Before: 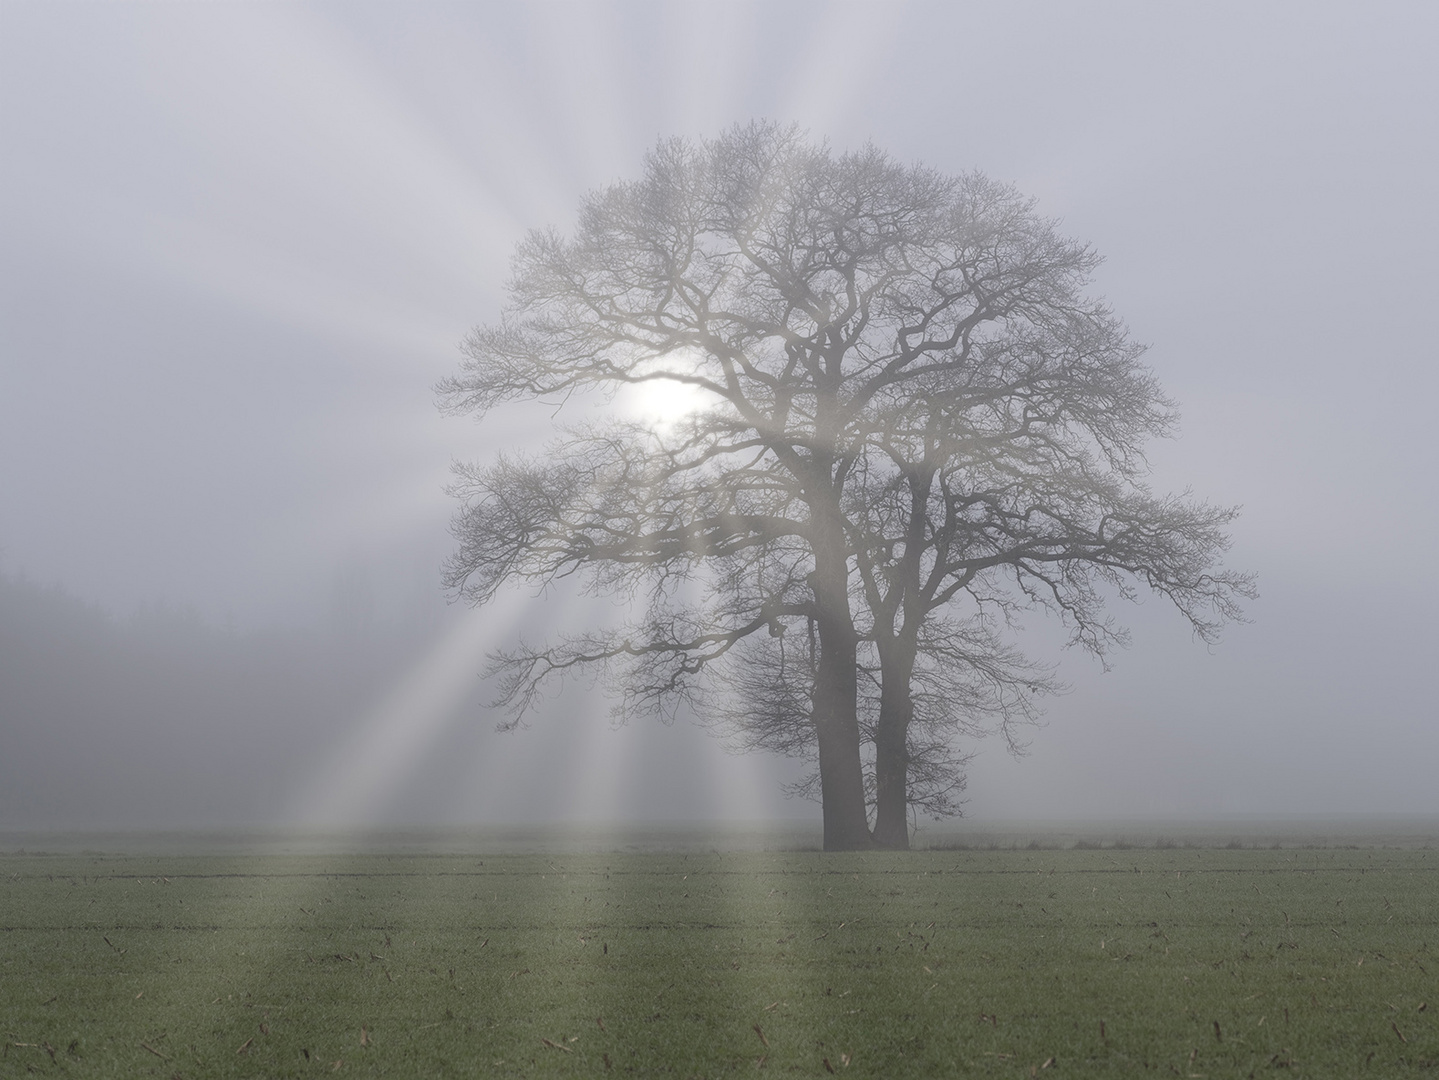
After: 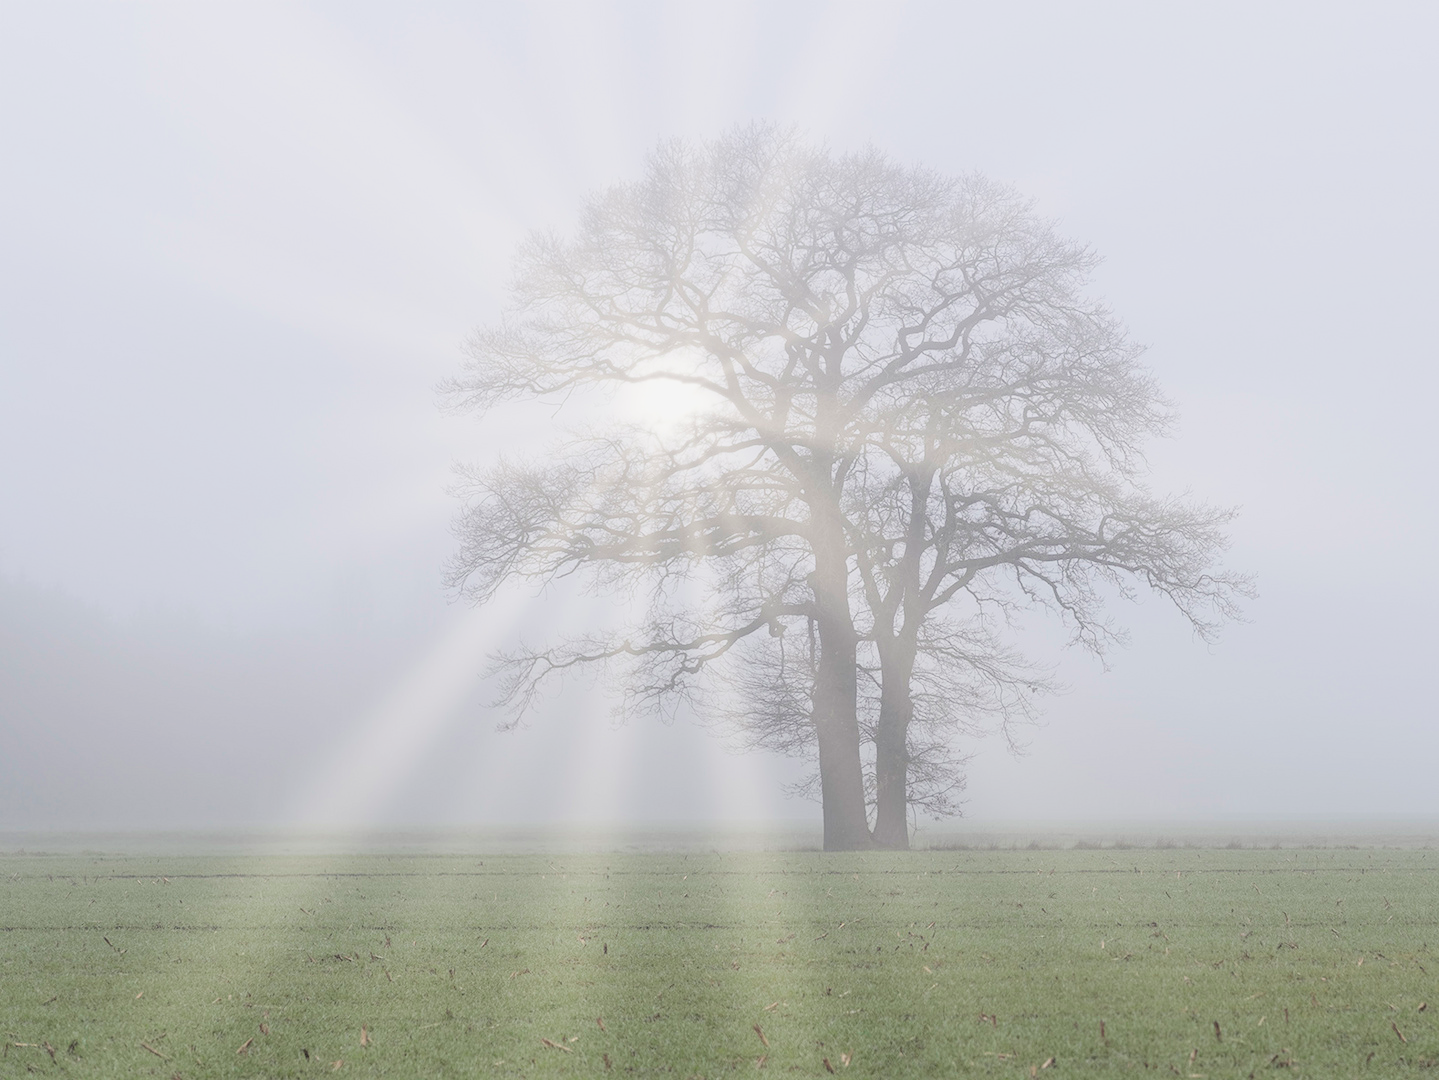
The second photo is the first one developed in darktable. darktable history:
exposure: black level correction 0, exposure 1 EV, compensate exposure bias true, compensate highlight preservation false
contrast brightness saturation: brightness 0.149
filmic rgb: black relative exposure -7.65 EV, white relative exposure 4.56 EV, threshold 2.95 EV, hardness 3.61, contrast 1.053, enable highlight reconstruction true
